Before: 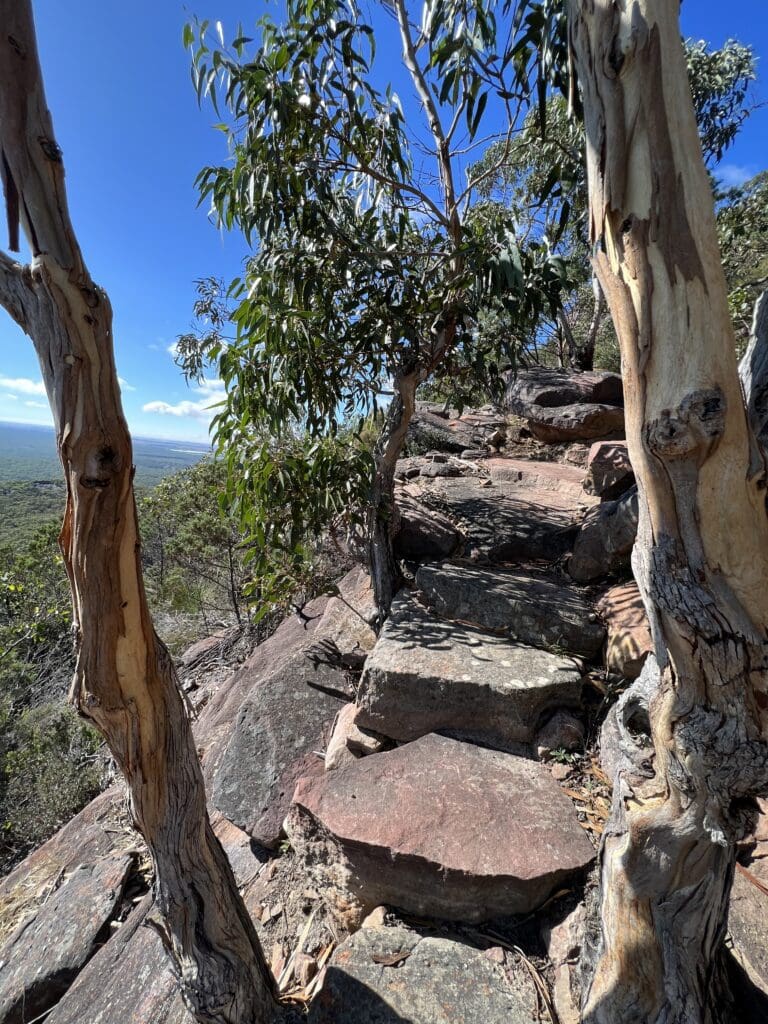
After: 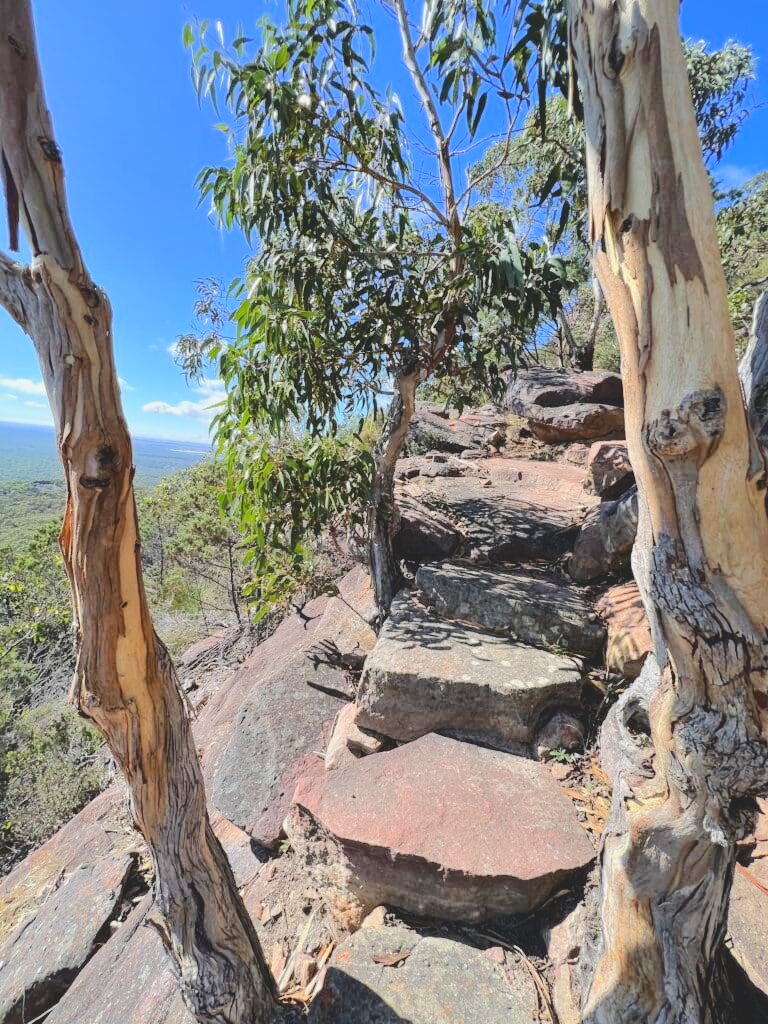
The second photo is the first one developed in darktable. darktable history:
contrast brightness saturation: contrast -0.284
tone equalizer: -7 EV 0.162 EV, -6 EV 0.58 EV, -5 EV 1.14 EV, -4 EV 1.31 EV, -3 EV 1.13 EV, -2 EV 0.6 EV, -1 EV 0.157 EV, edges refinement/feathering 500, mask exposure compensation -1.57 EV, preserve details no
exposure: black level correction 0.001, exposure 0.499 EV, compensate highlight preservation false
